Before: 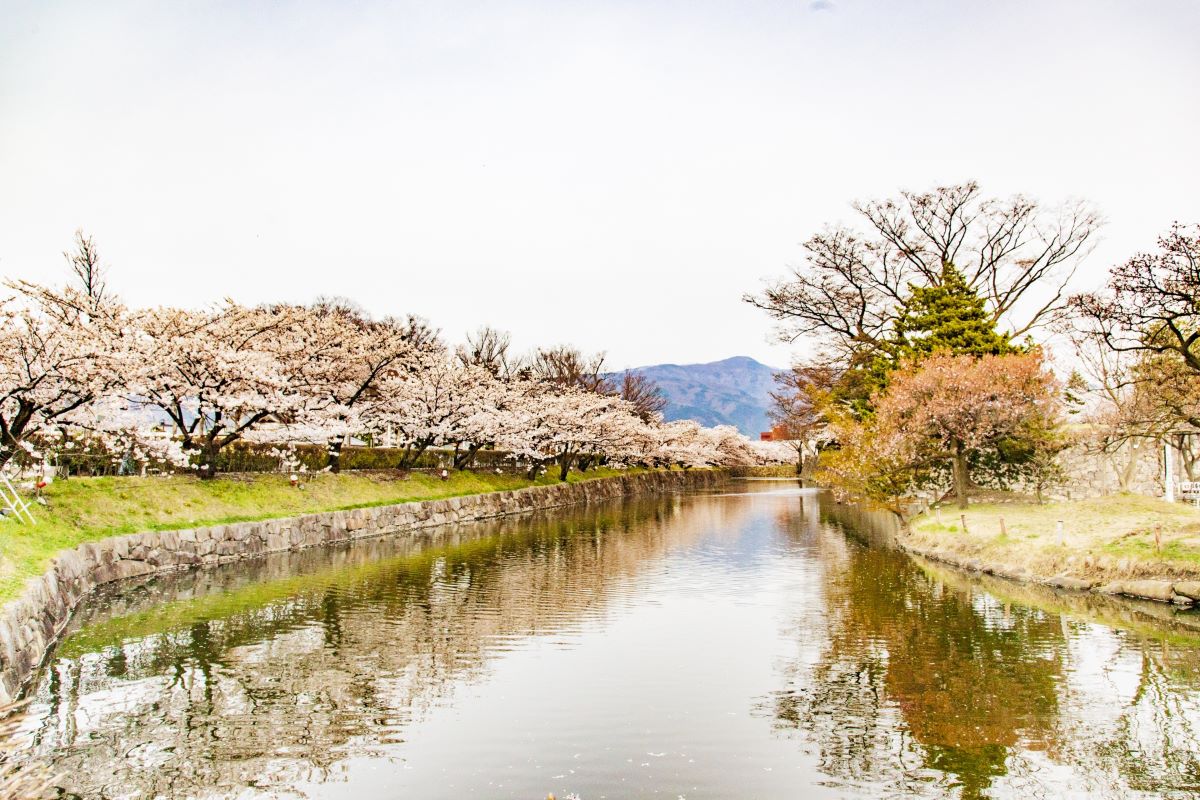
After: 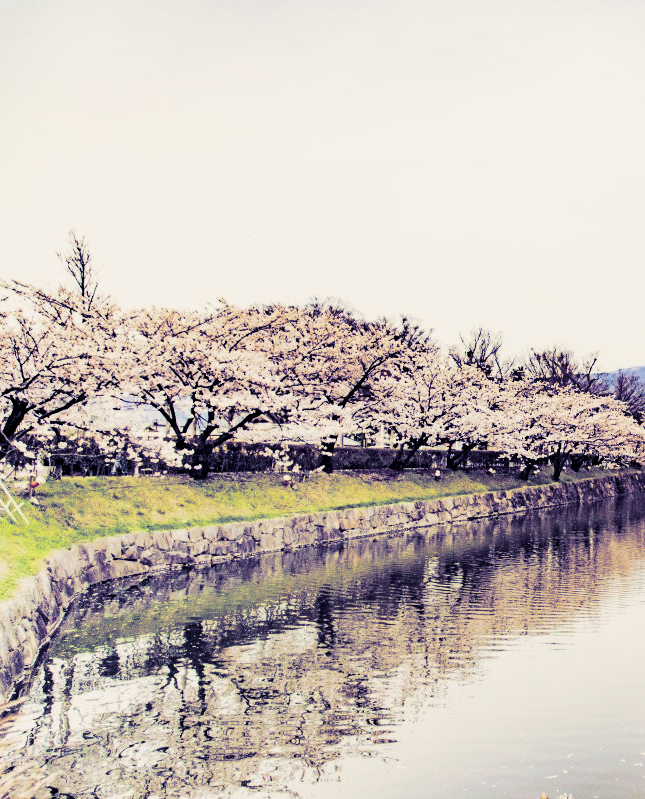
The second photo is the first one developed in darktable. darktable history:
crop: left 0.587%, right 45.588%, bottom 0.086%
split-toning: shadows › hue 242.67°, shadows › saturation 0.733, highlights › hue 45.33°, highlights › saturation 0.667, balance -53.304, compress 21.15%
filmic rgb: black relative exposure -16 EV, white relative exposure 6.29 EV, hardness 5.1, contrast 1.35
